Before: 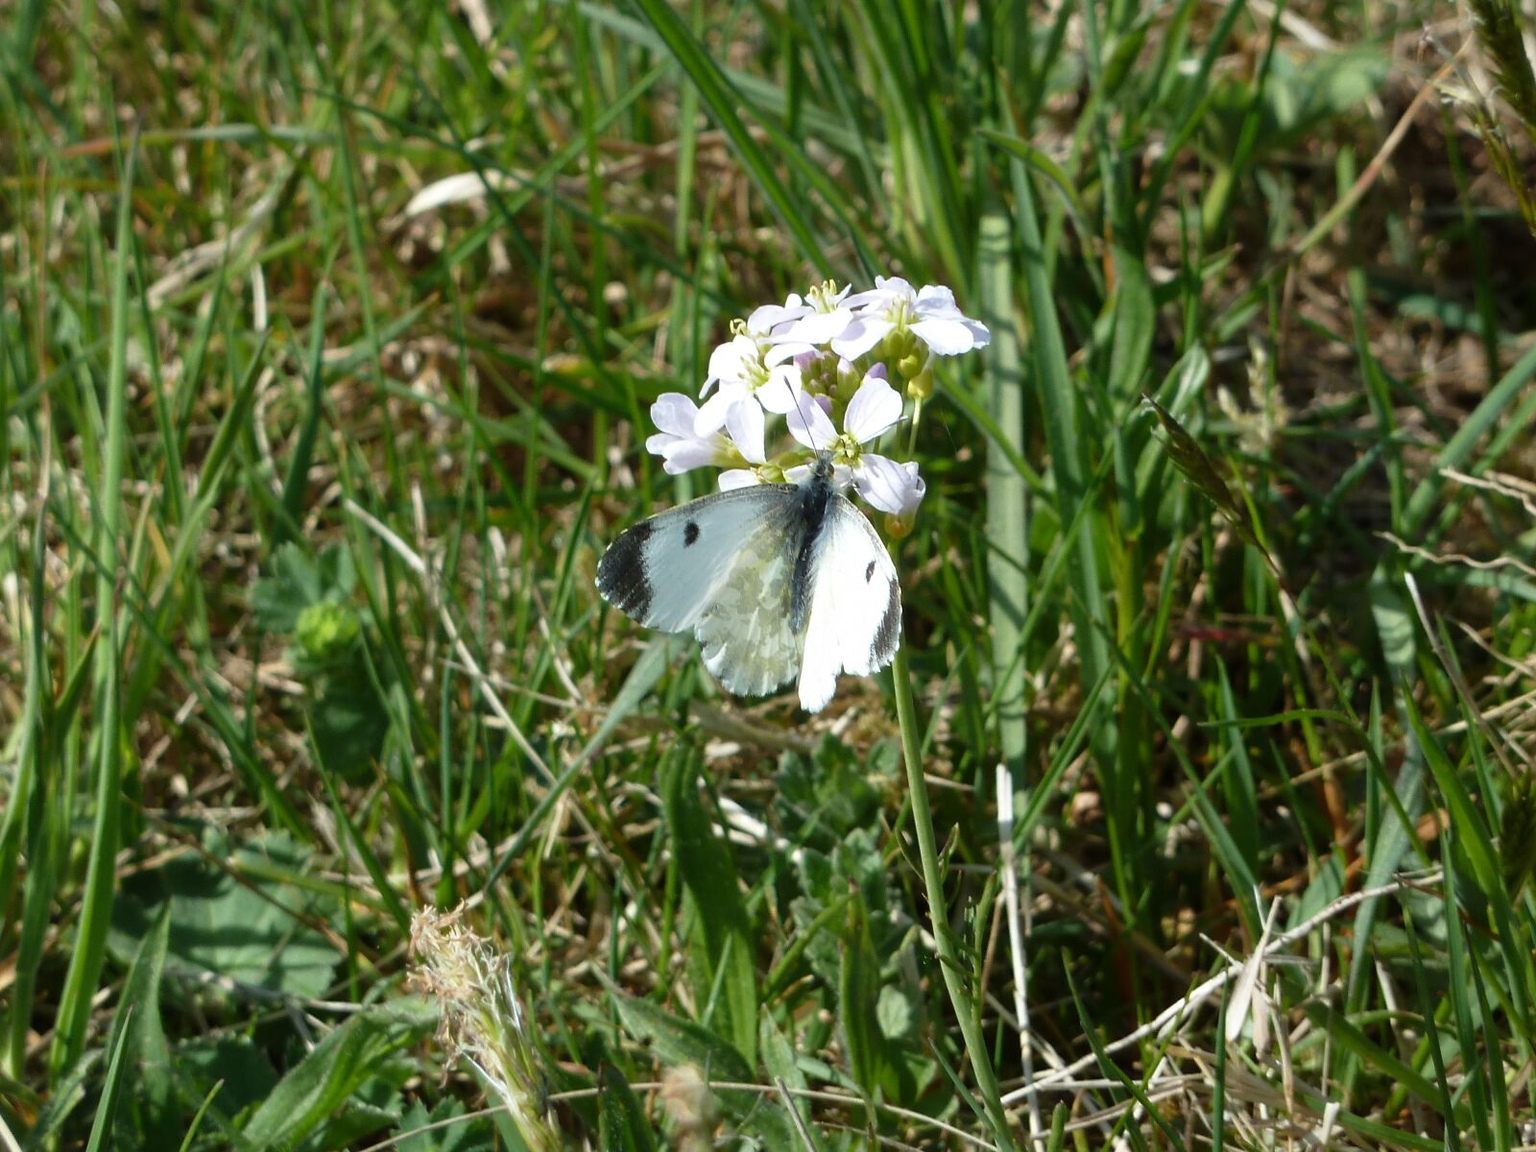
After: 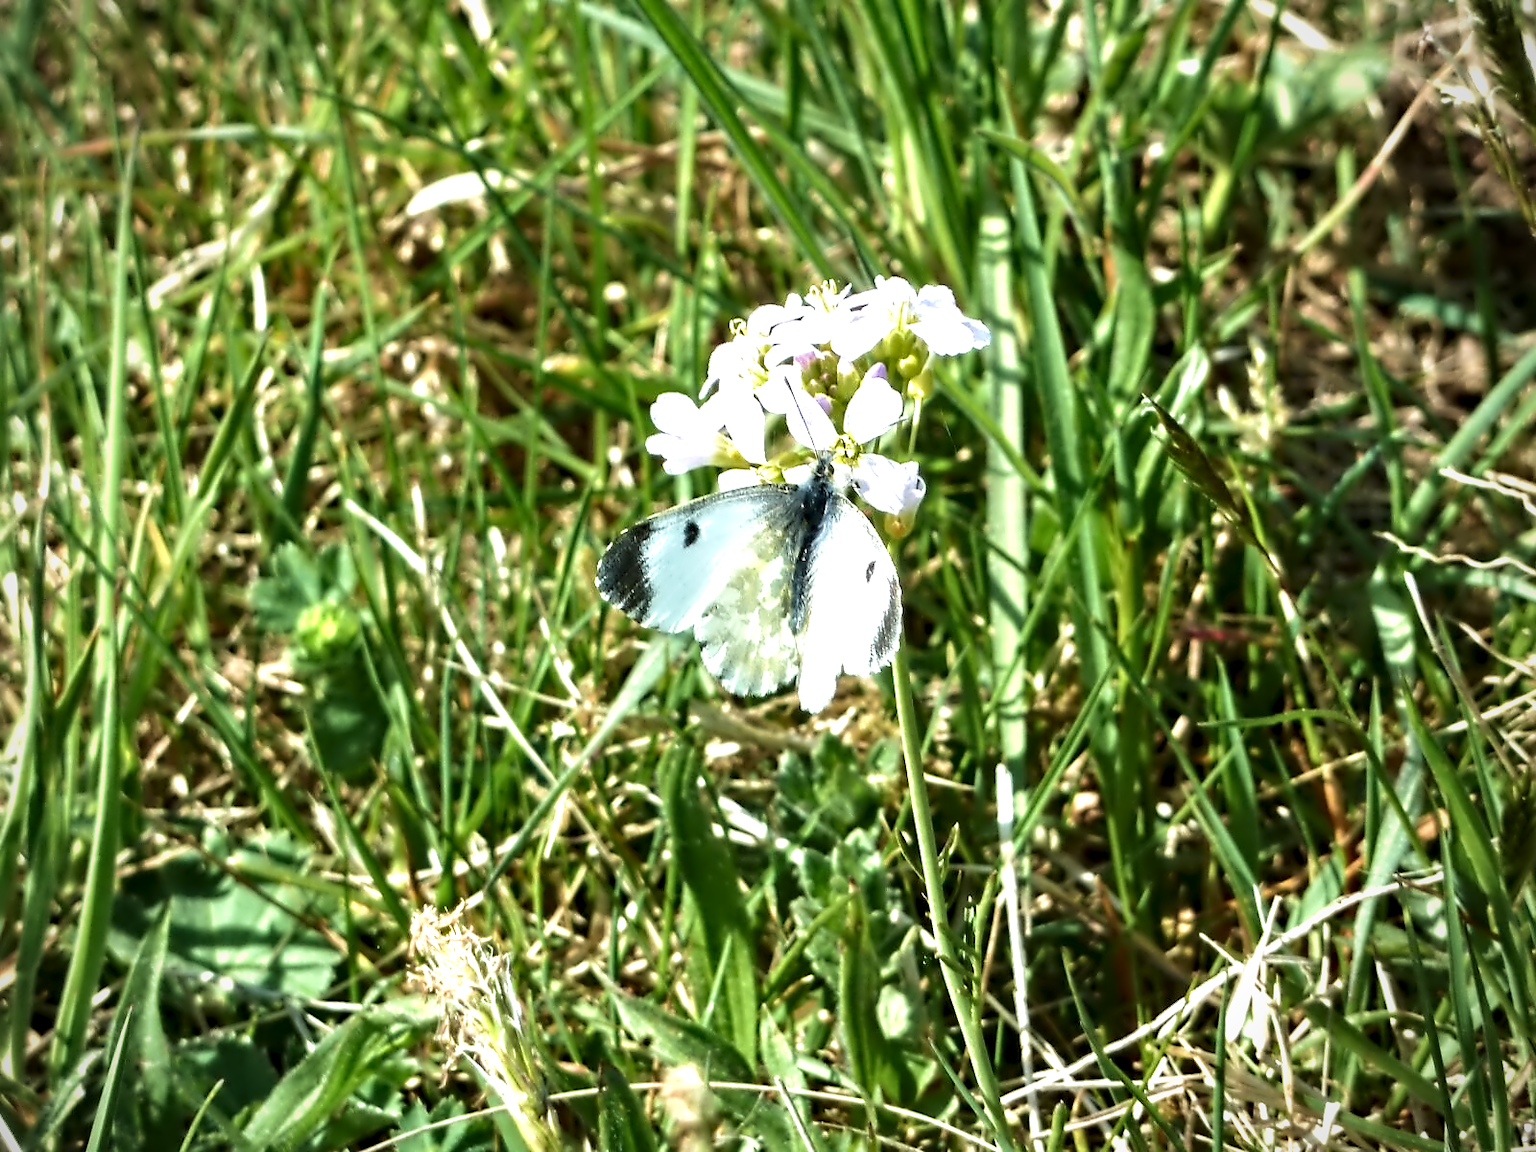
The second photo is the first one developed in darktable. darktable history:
exposure: exposure 0.989 EV, compensate exposure bias true, compensate highlight preservation false
velvia: strength 26.36%
contrast equalizer: y [[0.5, 0.542, 0.583, 0.625, 0.667, 0.708], [0.5 ×6], [0.5 ×6], [0, 0.033, 0.067, 0.1, 0.133, 0.167], [0, 0.05, 0.1, 0.15, 0.2, 0.25]]
vignetting: fall-off radius 61.18%, brightness -0.578, saturation -0.267
